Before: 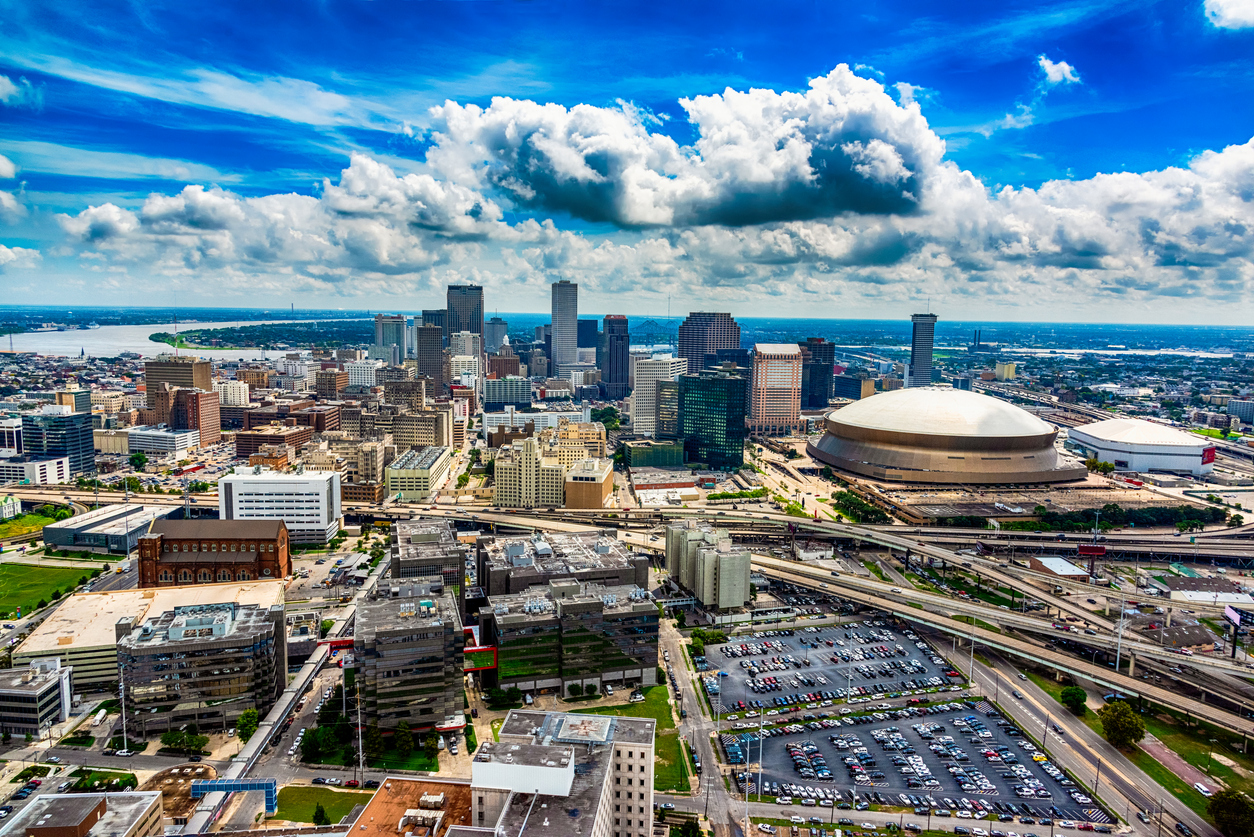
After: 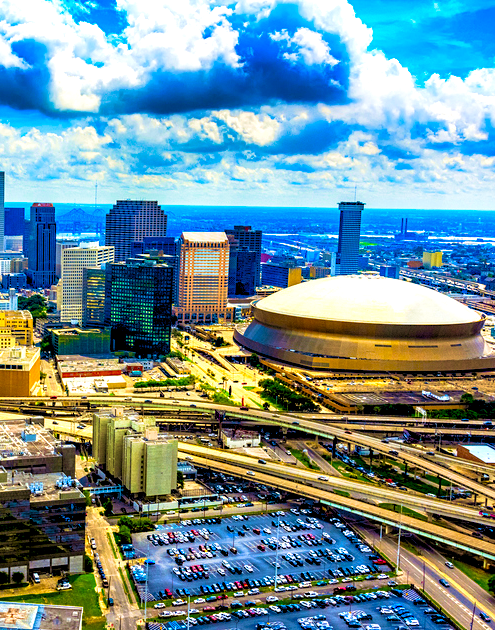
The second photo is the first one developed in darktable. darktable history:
contrast brightness saturation: brightness -0.02, saturation 0.35
color contrast: green-magenta contrast 1.12, blue-yellow contrast 1.95, unbound 0
exposure: exposure 0.2 EV, compensate highlight preservation false
crop: left 45.721%, top 13.393%, right 14.118%, bottom 10.01%
rgb levels: levels [[0.01, 0.419, 0.839], [0, 0.5, 1], [0, 0.5, 1]]
sharpen: radius 5.325, amount 0.312, threshold 26.433
velvia: strength 75%
